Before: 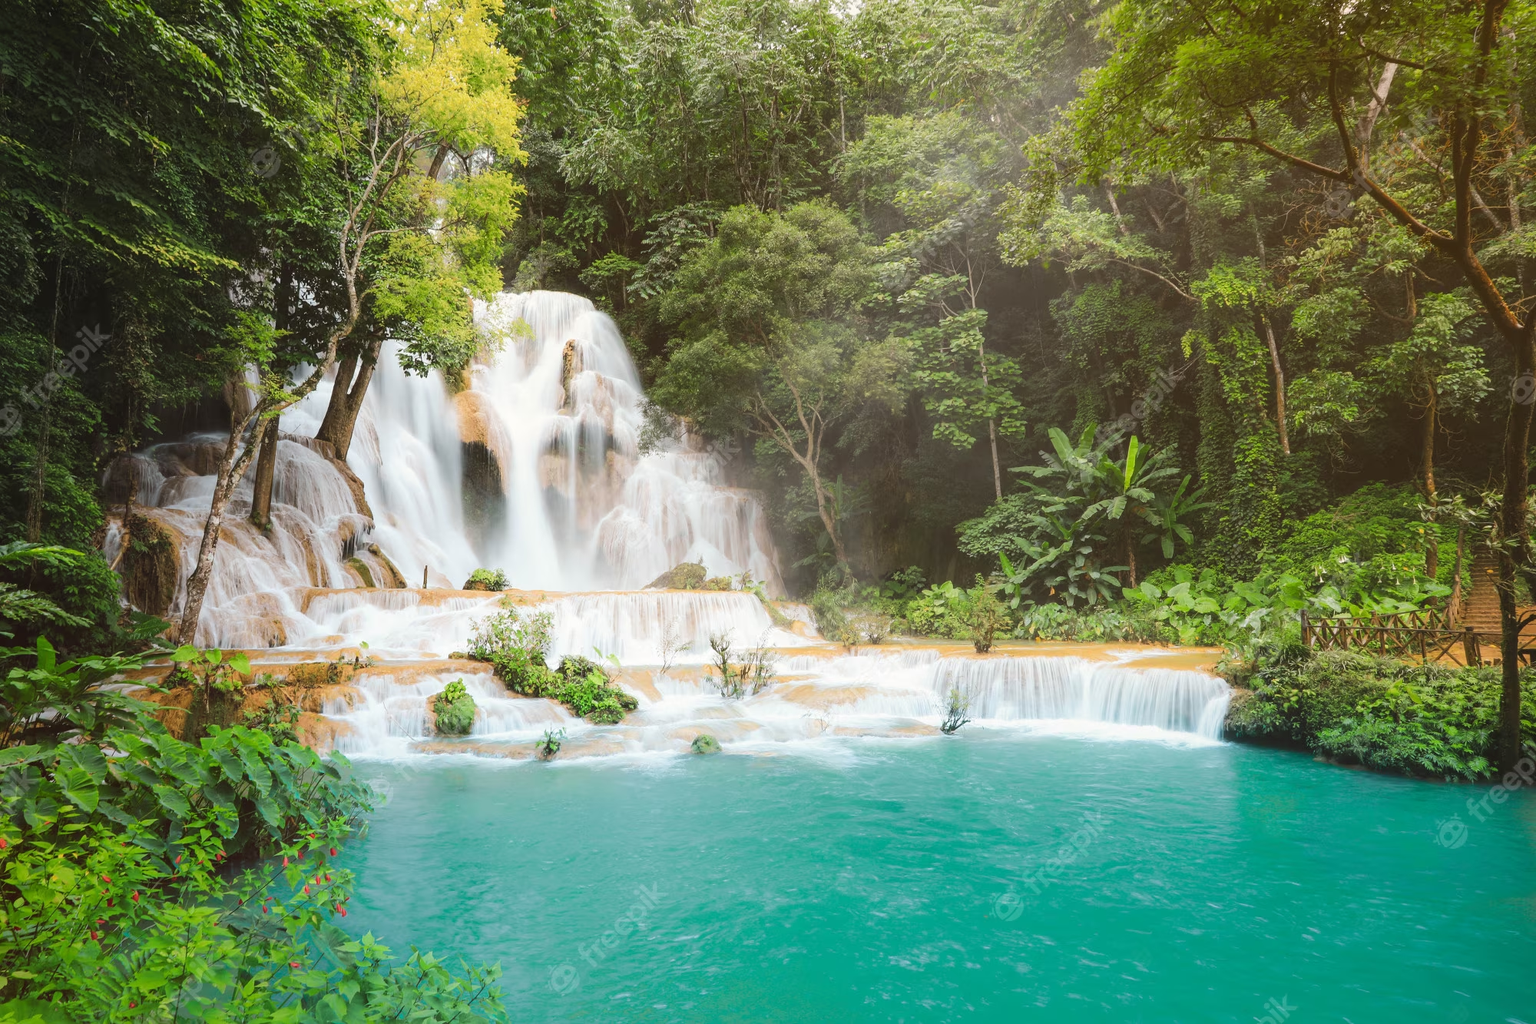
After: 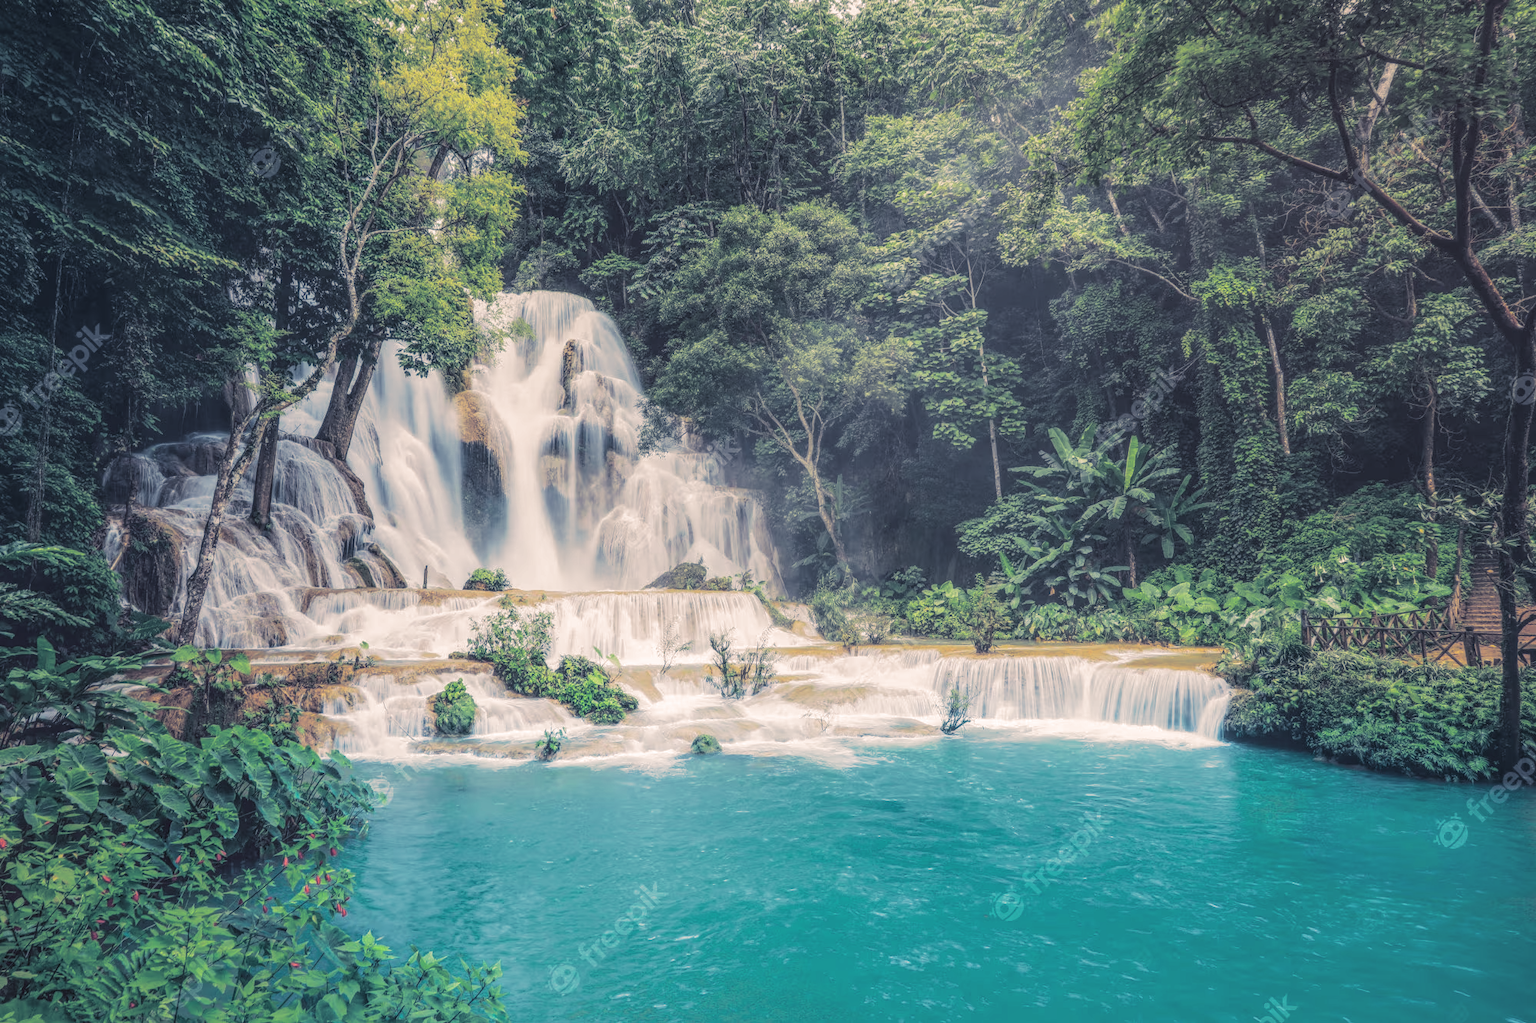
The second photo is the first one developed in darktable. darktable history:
tone curve: curves: ch0 [(0, 0.068) (1, 0.961)], color space Lab, linked channels, preserve colors none
color correction #1: saturation 0.5
color correction "1": highlights a* -3.28, highlights b* -6.24, shadows a* 3.1, shadows b* 5.19
split-toning: shadows › hue 226.8°, shadows › saturation 0.56, highlights › hue 28.8°, balance -40, compress 0% | blend: blend mode normal, opacity 60%; mask: uniform (no mask)
local contrast: highlights 20%, shadows 30%, detail 200%, midtone range 0.2 | blend: blend mode normal, opacity 65%; mask: uniform (no mask)
